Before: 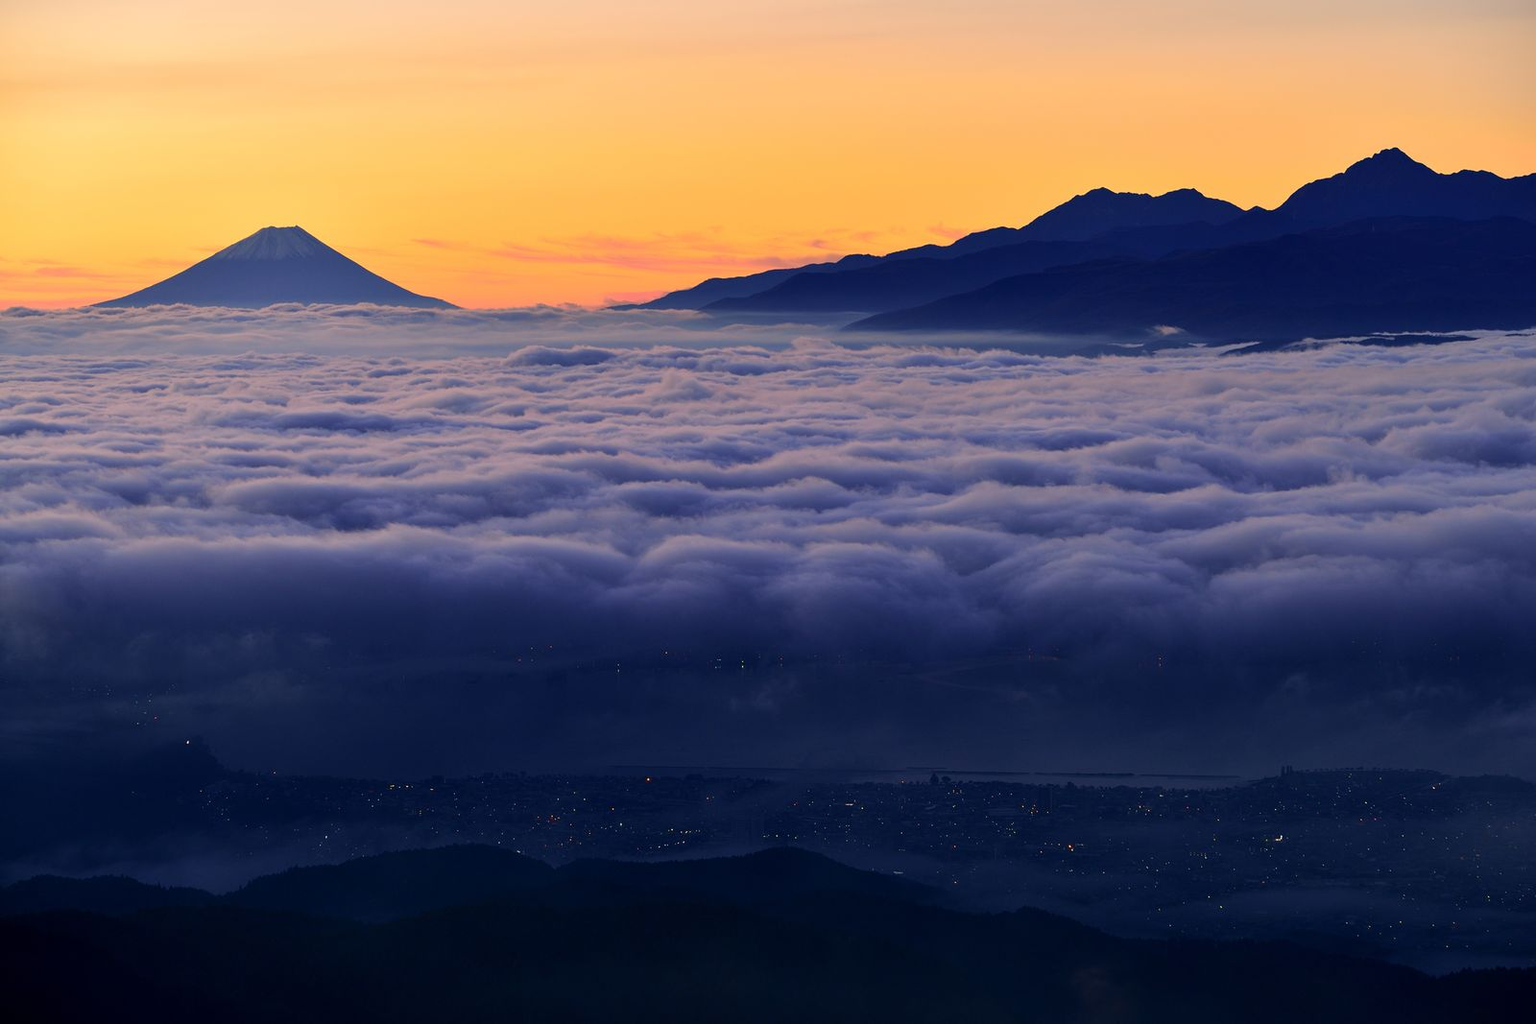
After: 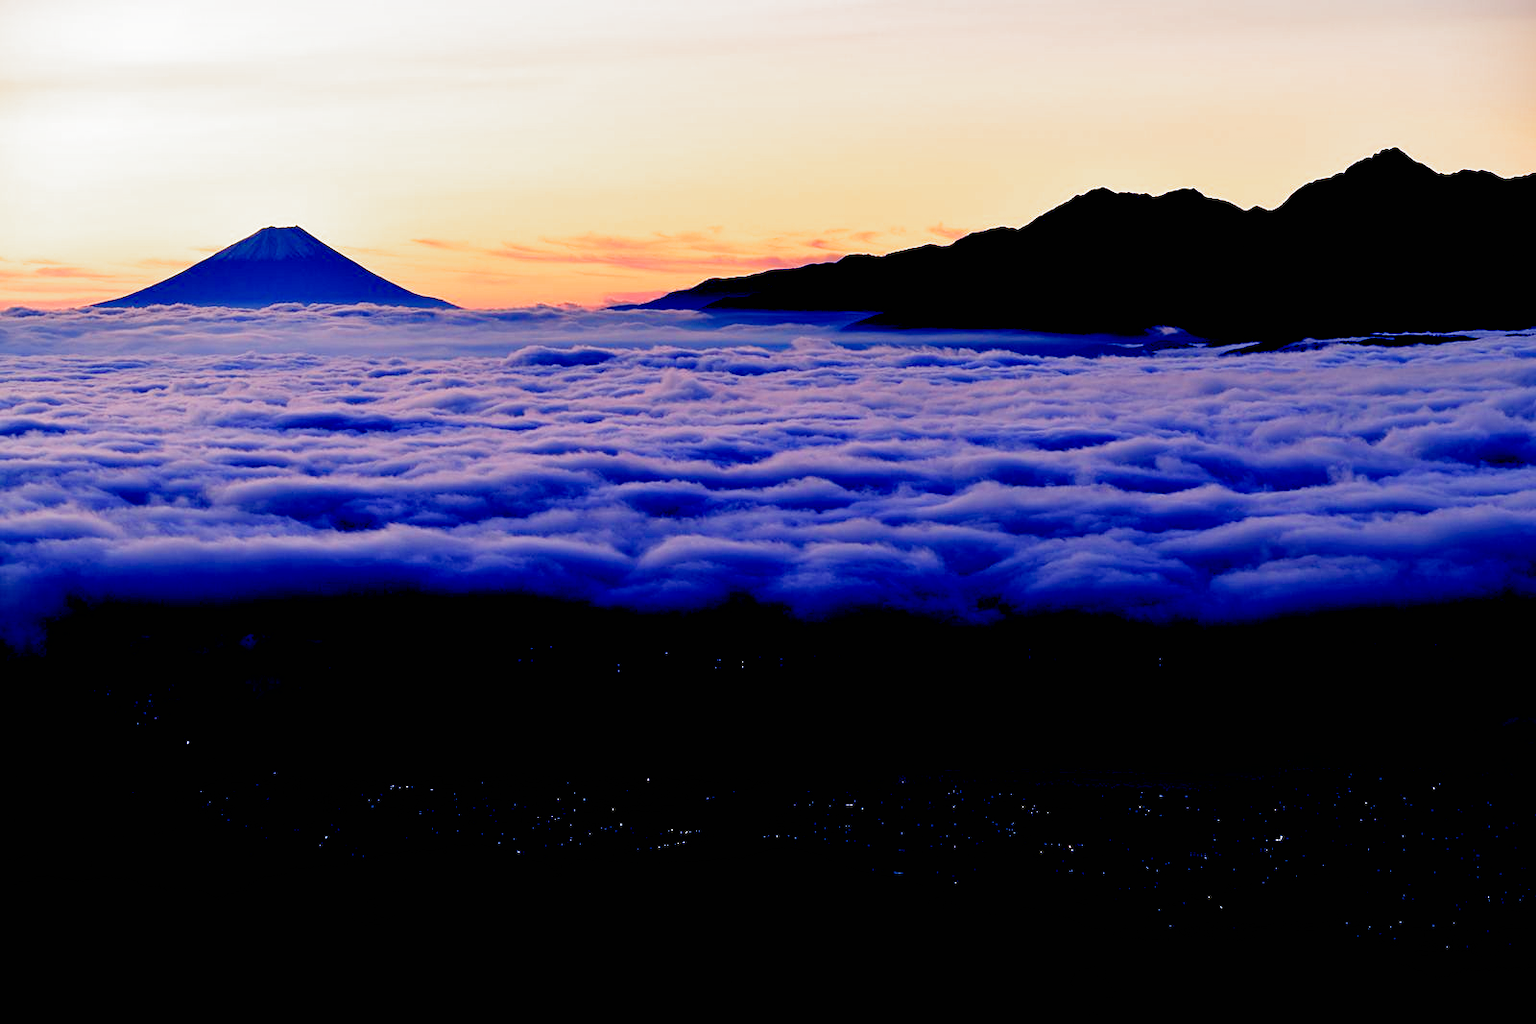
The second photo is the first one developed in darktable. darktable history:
filmic rgb: black relative exposure -8.2 EV, white relative exposure 2.2 EV, threshold 3 EV, hardness 7.11, latitude 75%, contrast 1.325, highlights saturation mix -2%, shadows ↔ highlights balance 30%, preserve chrominance no, color science v5 (2021), contrast in shadows safe, contrast in highlights safe, enable highlight reconstruction true
white balance: emerald 1
color balance rgb: shadows lift › luminance -41.13%, shadows lift › chroma 14.13%, shadows lift › hue 260°, power › luminance -3.76%, power › chroma 0.56%, power › hue 40.37°, highlights gain › luminance 16.81%, highlights gain › chroma 2.94%, highlights gain › hue 260°, global offset › luminance -0.29%, global offset › chroma 0.31%, global offset › hue 260°, perceptual saturation grading › global saturation 20%, perceptual saturation grading › highlights -13.92%, perceptual saturation grading › shadows 50%
sharpen: amount 0.2
